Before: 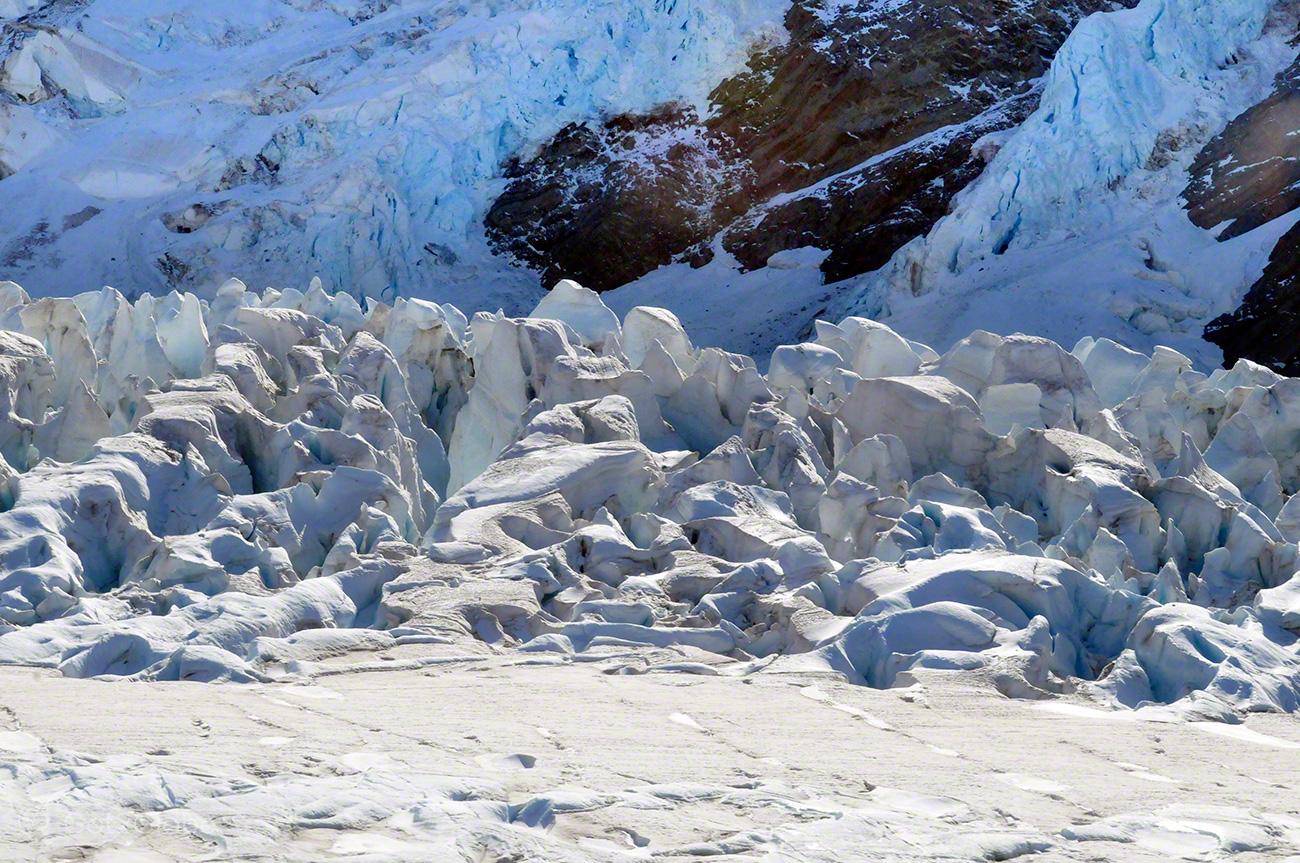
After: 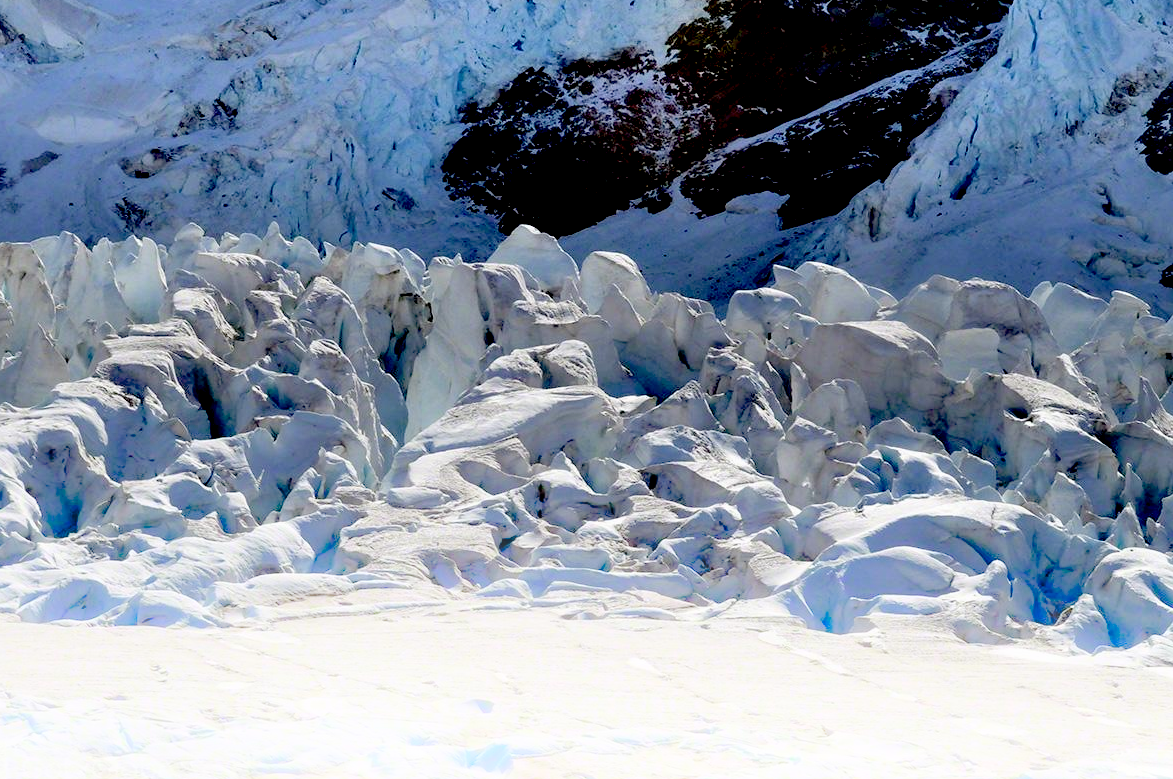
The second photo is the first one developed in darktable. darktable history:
exposure: black level correction 0.056, exposure -0.039 EV, compensate highlight preservation false
color correction: saturation 0.8
crop: left 3.305%, top 6.436%, right 6.389%, bottom 3.258%
bloom: on, module defaults
